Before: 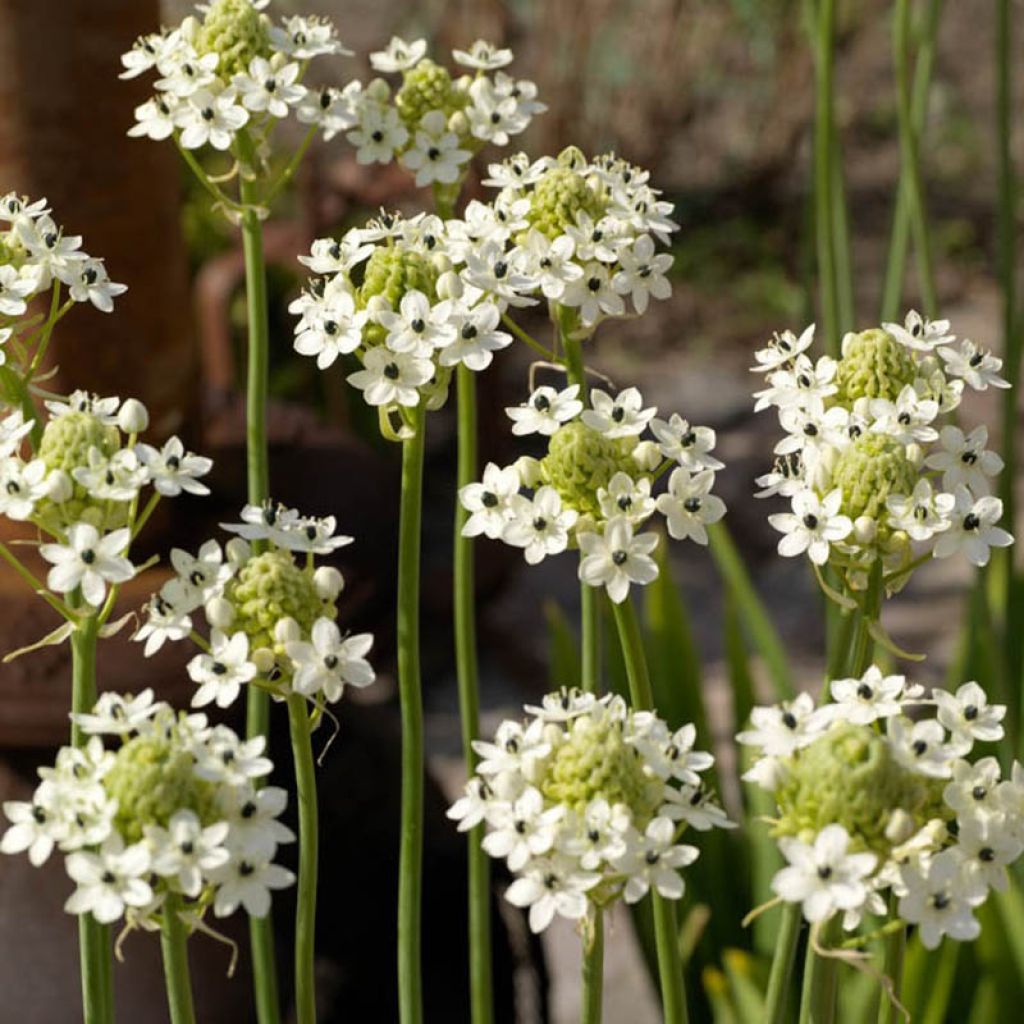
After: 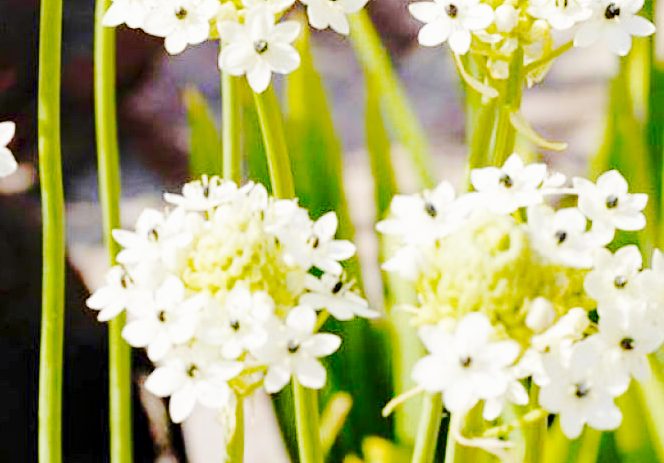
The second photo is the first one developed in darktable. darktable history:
color balance rgb: shadows lift › chroma 3.202%, shadows lift › hue 278.47°, perceptual saturation grading › global saturation 20%, perceptual saturation grading › highlights -25.825%, perceptual saturation grading › shadows 24.999%, contrast -10.023%
crop and rotate: left 35.082%, top 49.996%, bottom 4.772%
contrast brightness saturation: saturation -0.031
tone curve: curves: ch0 [(0, 0) (0.131, 0.135) (0.288, 0.372) (0.451, 0.608) (0.612, 0.739) (0.736, 0.832) (1, 1)]; ch1 [(0, 0) (0.392, 0.398) (0.487, 0.471) (0.496, 0.493) (0.519, 0.531) (0.557, 0.591) (0.581, 0.639) (0.622, 0.711) (1, 1)]; ch2 [(0, 0) (0.388, 0.344) (0.438, 0.425) (0.476, 0.482) (0.502, 0.508) (0.524, 0.531) (0.538, 0.58) (0.58, 0.621) (0.613, 0.679) (0.655, 0.738) (1, 1)], preserve colors none
base curve: curves: ch0 [(0, 0) (0.025, 0.046) (0.112, 0.277) (0.467, 0.74) (0.814, 0.929) (1, 0.942)], fusion 1, preserve colors none
